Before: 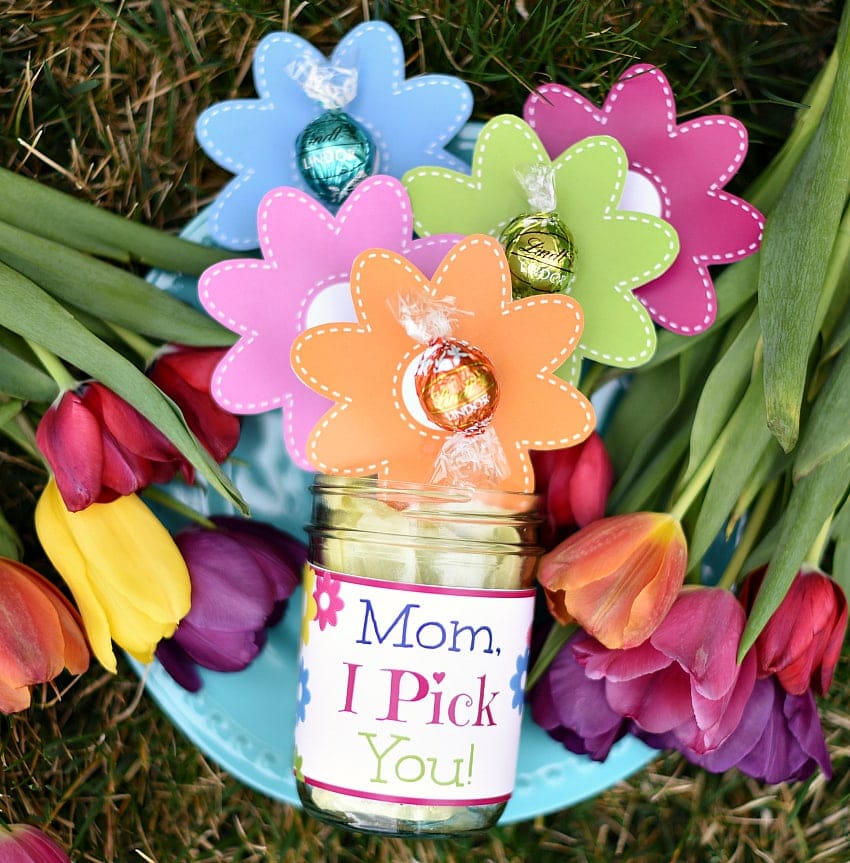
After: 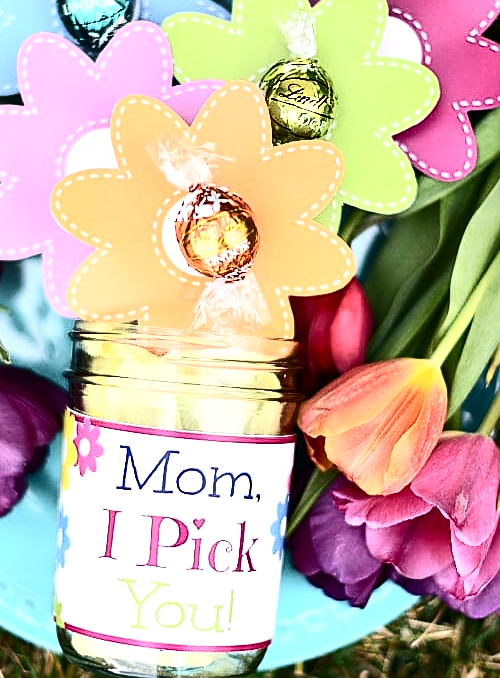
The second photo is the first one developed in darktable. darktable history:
exposure: black level correction 0, exposure 0.499 EV, compensate highlight preservation false
contrast brightness saturation: contrast 0.385, brightness 0.099
shadows and highlights: highlights color adjustment 0.351%, soften with gaussian
sharpen: on, module defaults
crop and rotate: left 28.467%, top 17.952%, right 12.697%, bottom 3.376%
